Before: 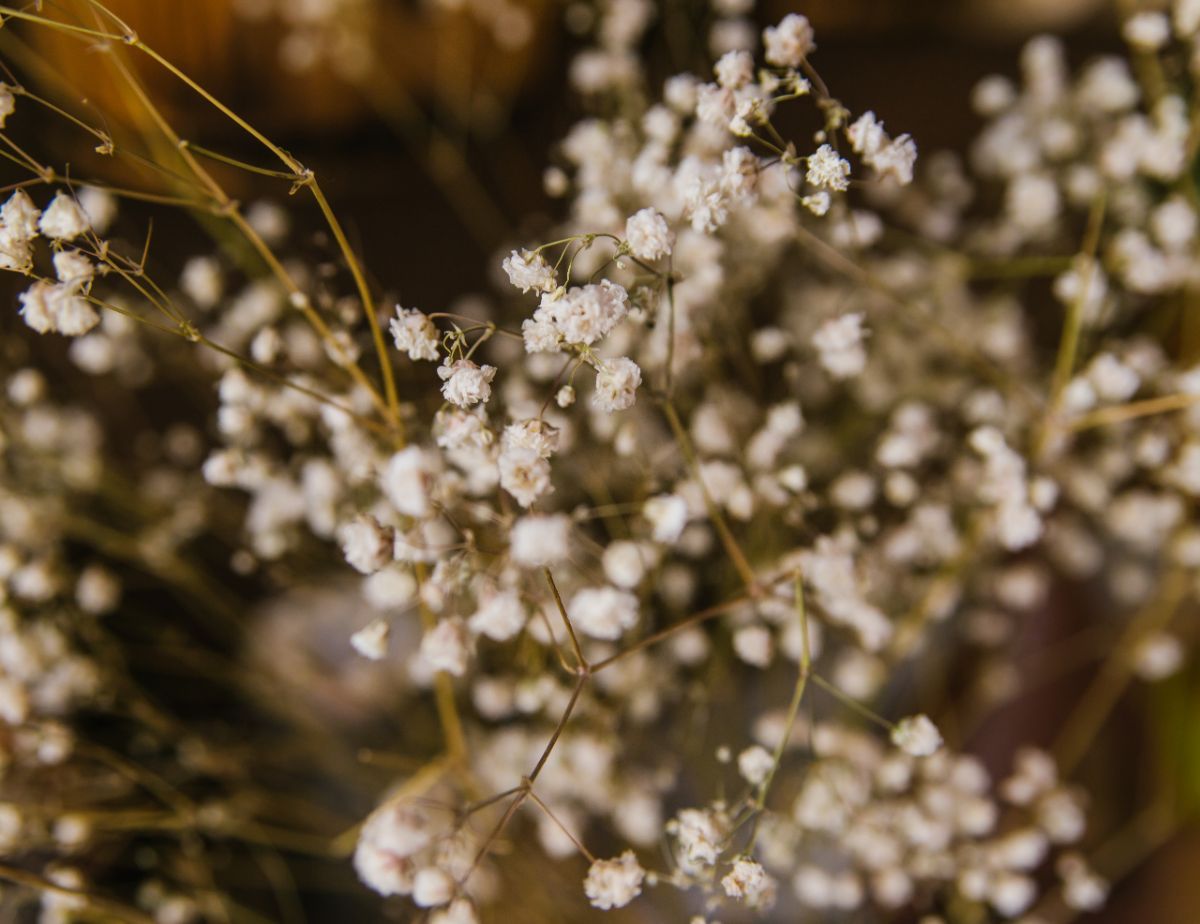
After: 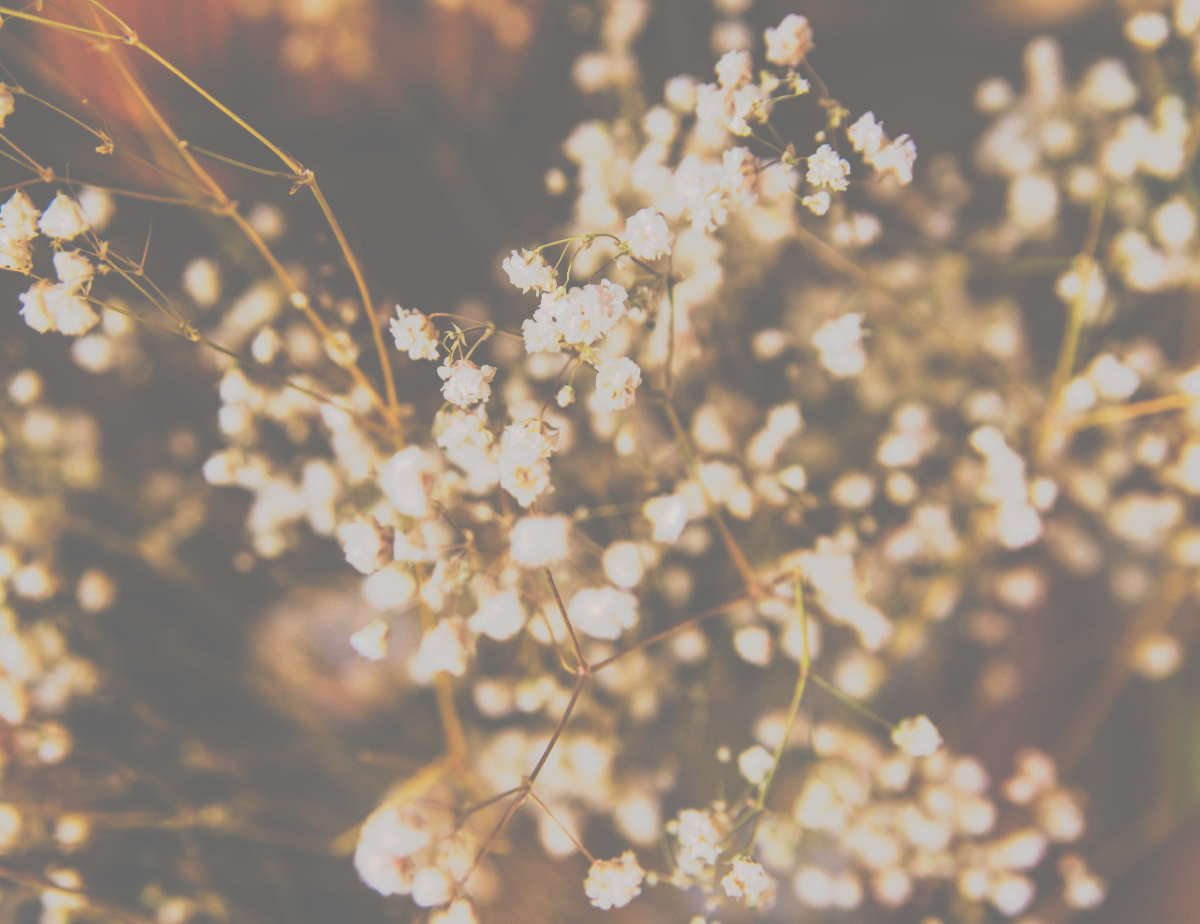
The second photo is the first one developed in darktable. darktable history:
contrast brightness saturation: contrast 0.068, brightness 0.179, saturation 0.416
tone curve: curves: ch0 [(0, 0) (0.003, 0.437) (0.011, 0.438) (0.025, 0.441) (0.044, 0.441) (0.069, 0.441) (0.1, 0.444) (0.136, 0.447) (0.177, 0.452) (0.224, 0.457) (0.277, 0.466) (0.335, 0.485) (0.399, 0.514) (0.468, 0.558) (0.543, 0.616) (0.623, 0.686) (0.709, 0.76) (0.801, 0.803) (0.898, 0.825) (1, 1)], preserve colors none
